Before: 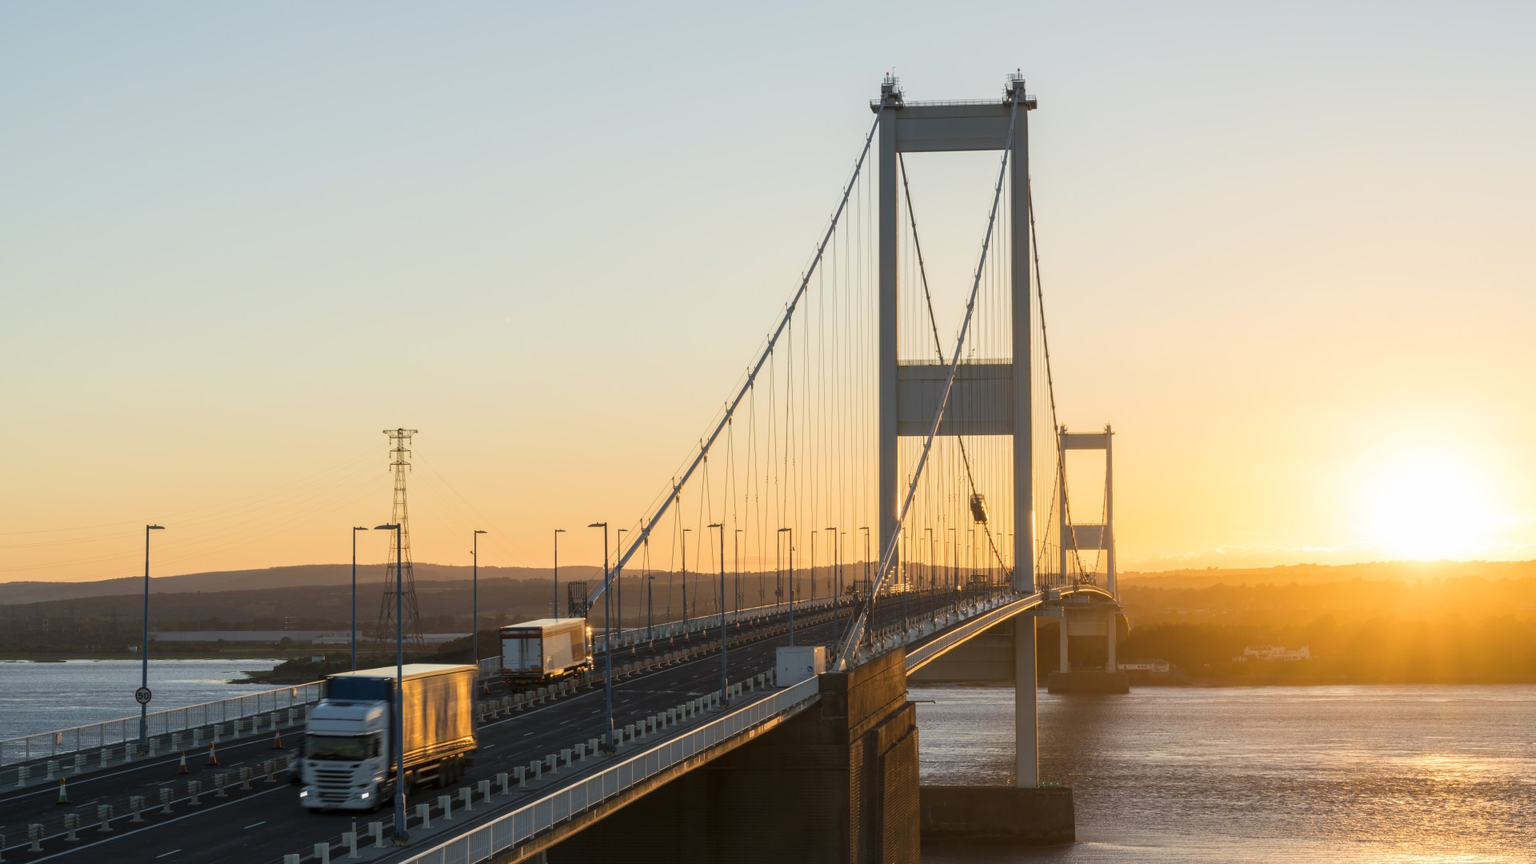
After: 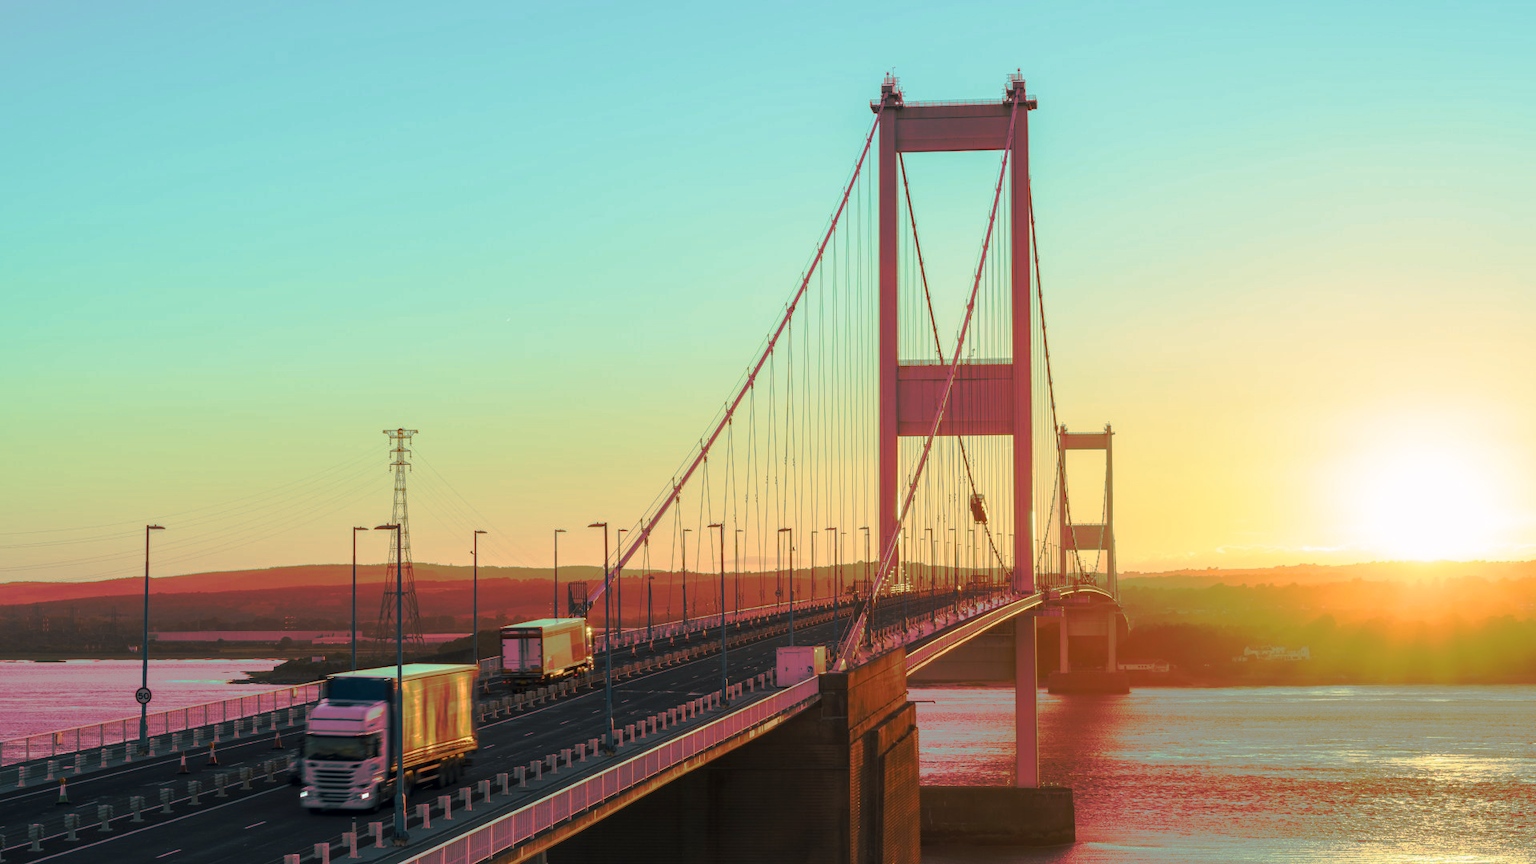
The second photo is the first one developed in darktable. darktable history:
tone curve: curves: ch0 [(0, 0) (0.003, 0.005) (0.011, 0.012) (0.025, 0.026) (0.044, 0.046) (0.069, 0.071) (0.1, 0.098) (0.136, 0.135) (0.177, 0.178) (0.224, 0.217) (0.277, 0.274) (0.335, 0.335) (0.399, 0.442) (0.468, 0.543) (0.543, 0.6) (0.623, 0.628) (0.709, 0.679) (0.801, 0.782) (0.898, 0.904) (1, 1)], preserve colors none
color look up table: target L [94.28, 89.23, 91.91, 91.03, 76.99, 73.56, 67.89, 73.67, 62.48, 35.17, 17.55, 200.2, 94.4, 82.06, 79.91, 69.3, 60.14, 49.63, 47.66, 49.71, 27.51, 26.85, 32.55, 31.03, 31.69, 3.334, 88.24, 77.12, 76.38, 72.03, 49.64, 56.74, 43.71, 55.92, 56.13, 53.07, 48.23, 30.99, 39.66, 41.18, 30.98, 4.826, 70.93, 65.53, 52.44, 40.14, 33.56, 27.38, 11.14], target a [-14.68, -45.71, -23.99, -41.58, -80.34, -30.16, -83.14, -2.25, -64.33, -26.08, -25.71, 0, 1.594, 14.22, 3.728, 44.9, 75.8, 3.731, -6.219, 45.18, 43.34, 44.4, 8.259, 41.53, 45.09, 12.99, 6.934, 36.36, 15.16, -21.9, 7.731, 40.94, 24.81, 60.76, 45.57, 86.71, 80.35, 37.3, 30.24, 66.01, 9.478, 24.75, -48.57, -40.08, -29.58, -16.55, -7.597, -8.534, -12.19], target b [30.52, 89.42, 7.032, 66.92, 32.99, 36.84, 65.47, 67.44, 20.94, 33.58, 24.59, 0, 17.67, 45.71, 75.91, 67.72, 20.13, 1.724, 29.2, 29.28, 39.68, -1.74, 39.61, 42.94, 15.06, 2.938, -13.34, -14.97, -31.11, -4.703, -37.79, -40.97, -54.78, -65.4, 15.81, -28.51, -62.07, -19.22, -12.83, -47.14, -38.01, -39.18, -33.43, -48.56, -32.89, -5.014, -14.7, -3.053, -3.693], num patches 49
